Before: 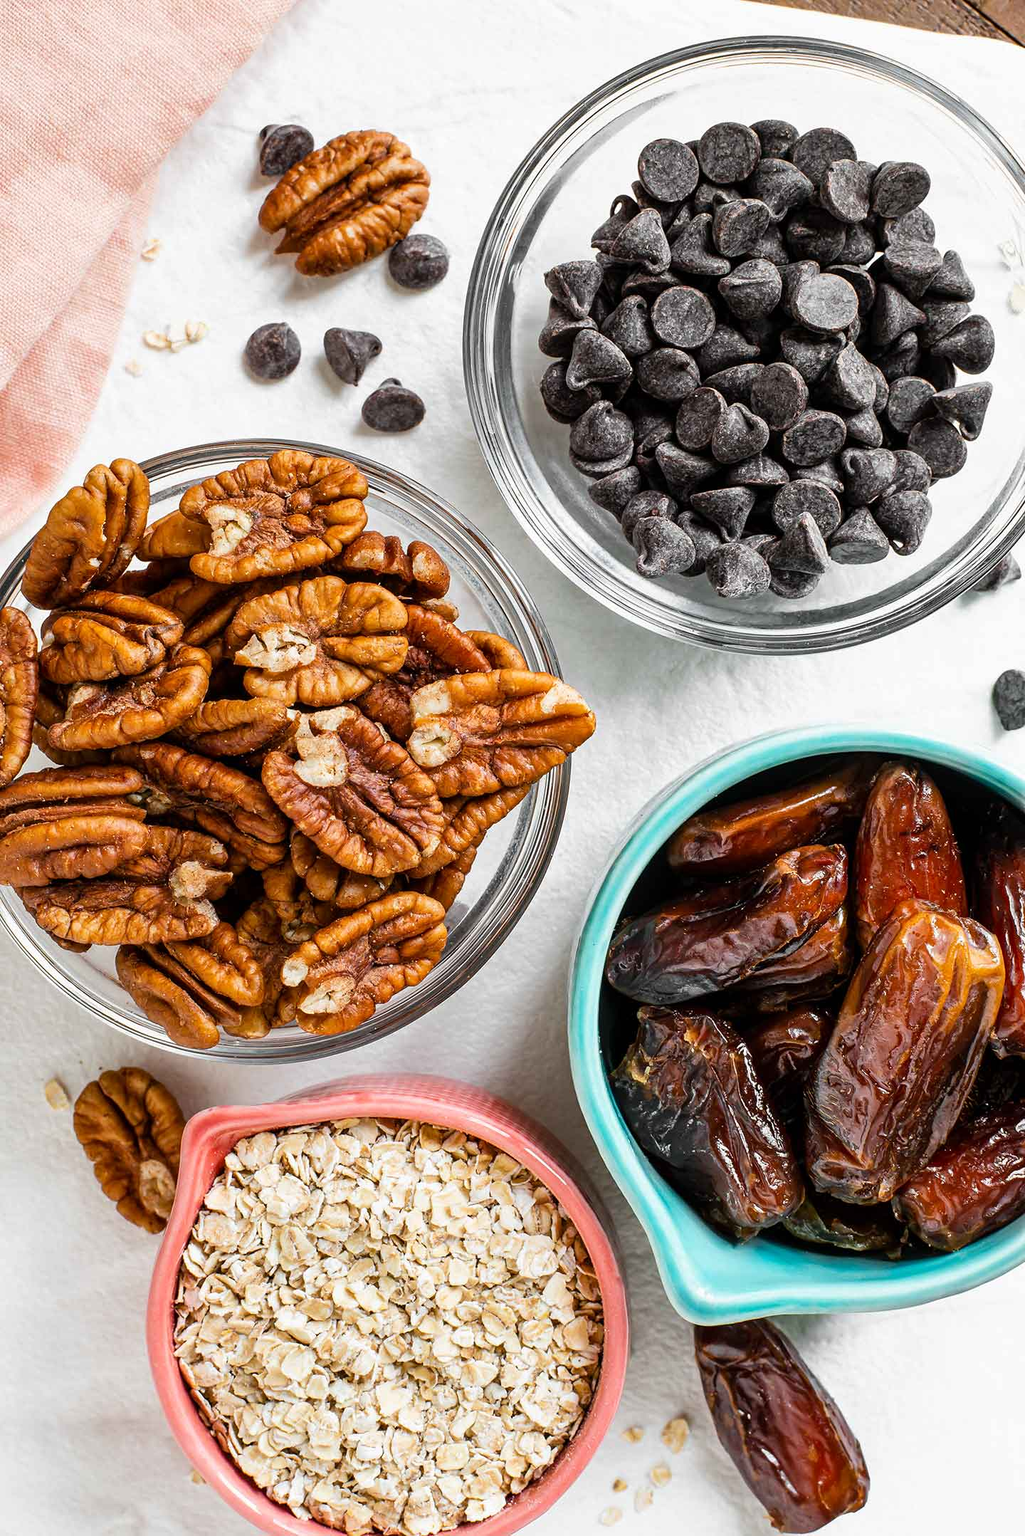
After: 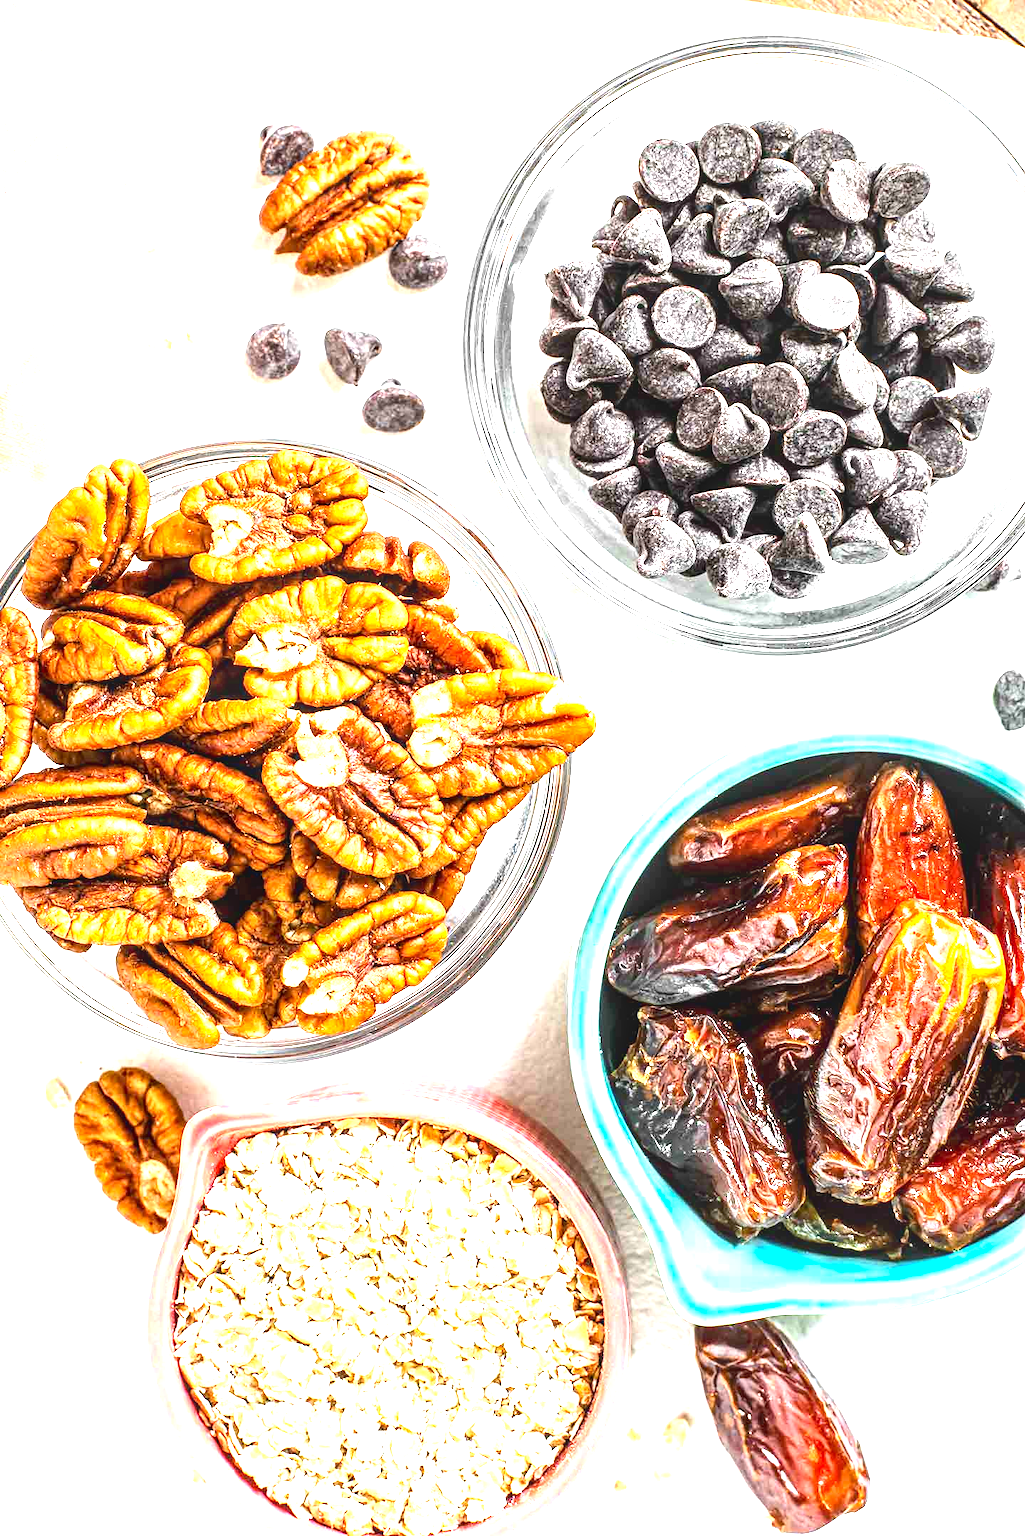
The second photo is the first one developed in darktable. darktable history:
contrast brightness saturation: contrast 0.149, brightness -0.012, saturation 0.101
local contrast: detail 130%
exposure: black level correction 0, exposure 1.993 EV, compensate highlight preservation false
